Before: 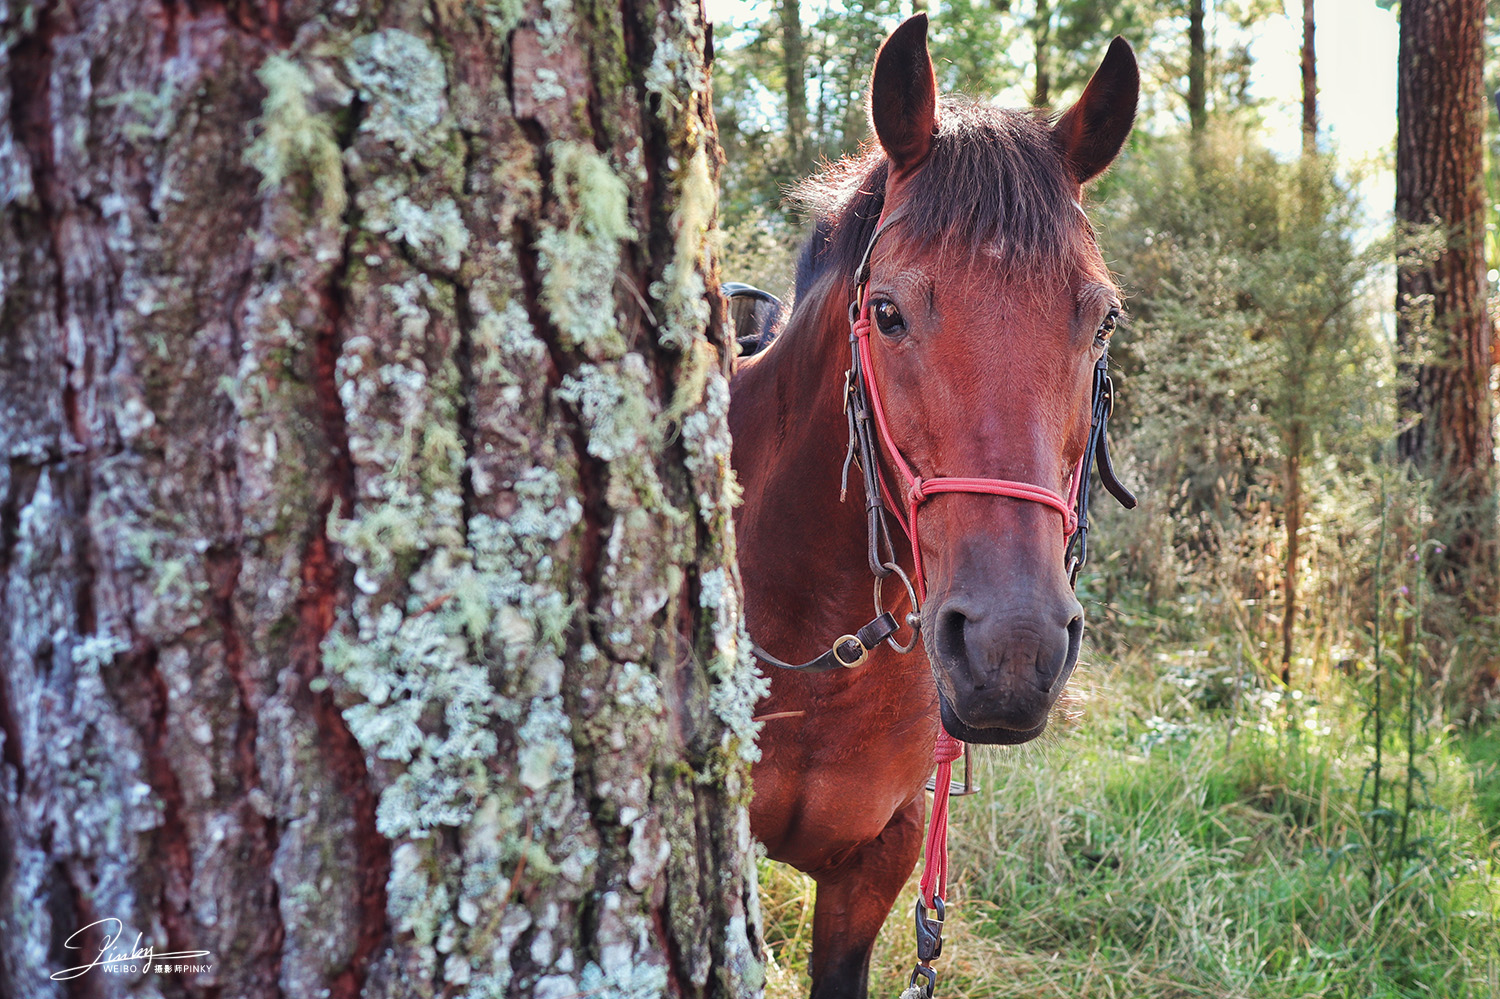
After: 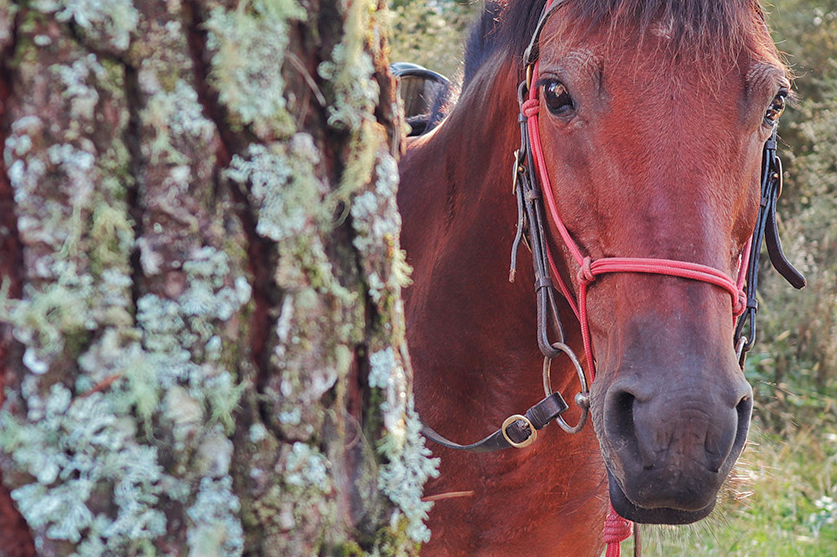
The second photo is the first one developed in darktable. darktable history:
shadows and highlights: on, module defaults
crop and rotate: left 22.13%, top 22.054%, right 22.026%, bottom 22.102%
